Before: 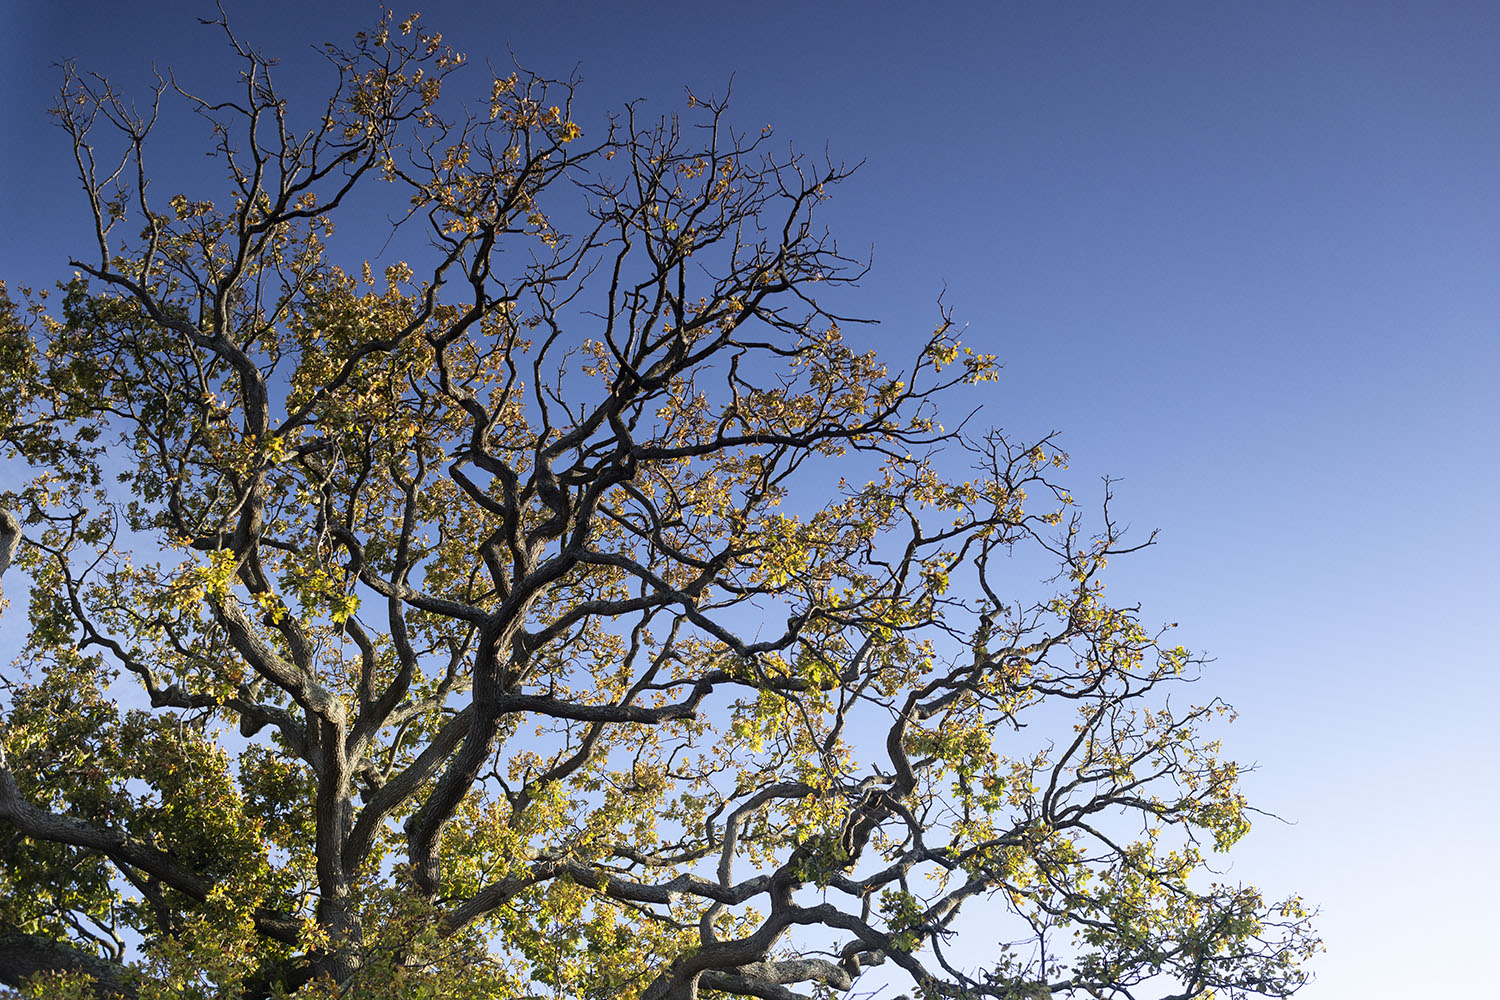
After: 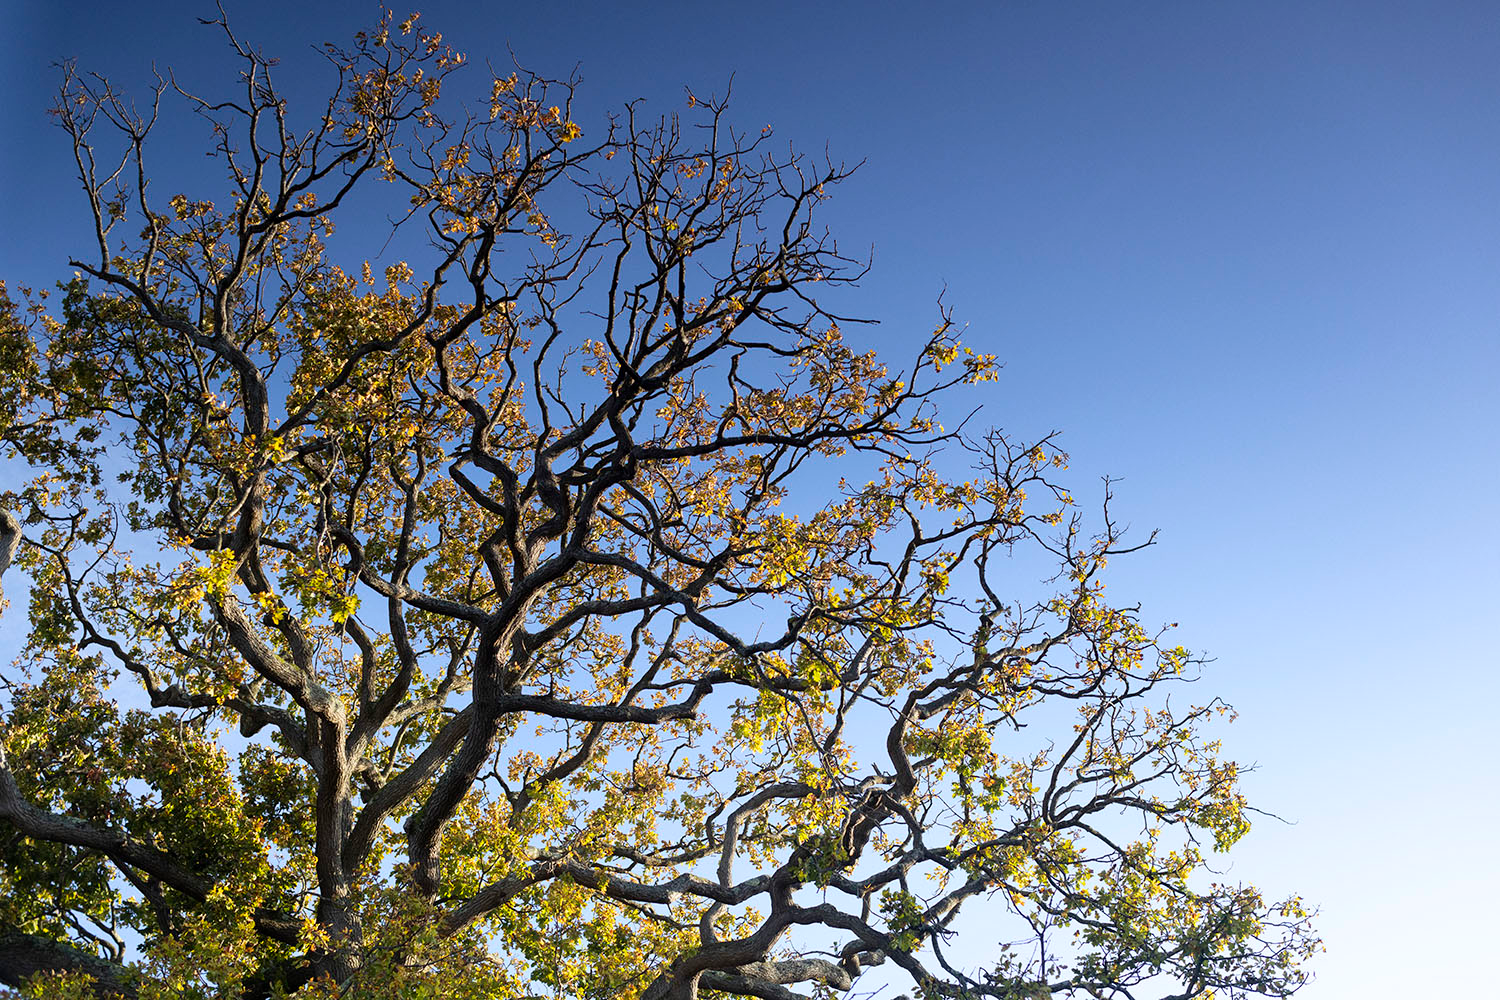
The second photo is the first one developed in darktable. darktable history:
color zones: curves: ch0 [(0, 0.5) (0.125, 0.4) (0.25, 0.5) (0.375, 0.4) (0.5, 0.4) (0.625, 0.35) (0.75, 0.35) (0.875, 0.5)]; ch1 [(0, 0.35) (0.125, 0.45) (0.25, 0.35) (0.375, 0.35) (0.5, 0.35) (0.625, 0.35) (0.75, 0.45) (0.875, 0.35)]; ch2 [(0, 0.6) (0.125, 0.5) (0.25, 0.5) (0.375, 0.6) (0.5, 0.6) (0.625, 0.5) (0.75, 0.5) (0.875, 0.5)], mix -136.71%
